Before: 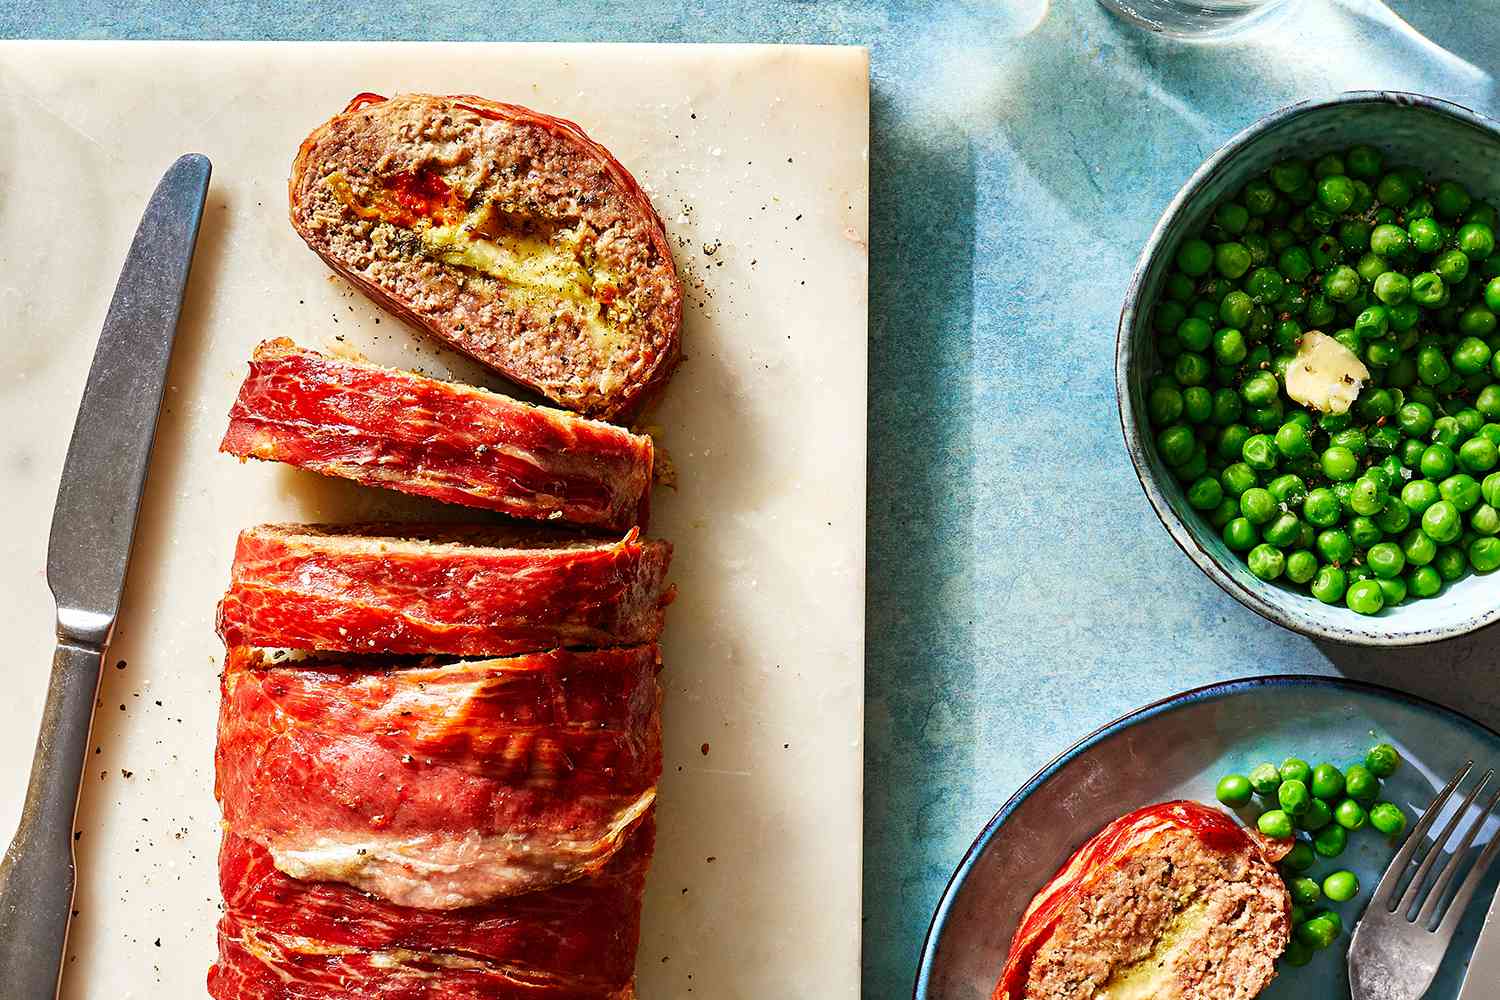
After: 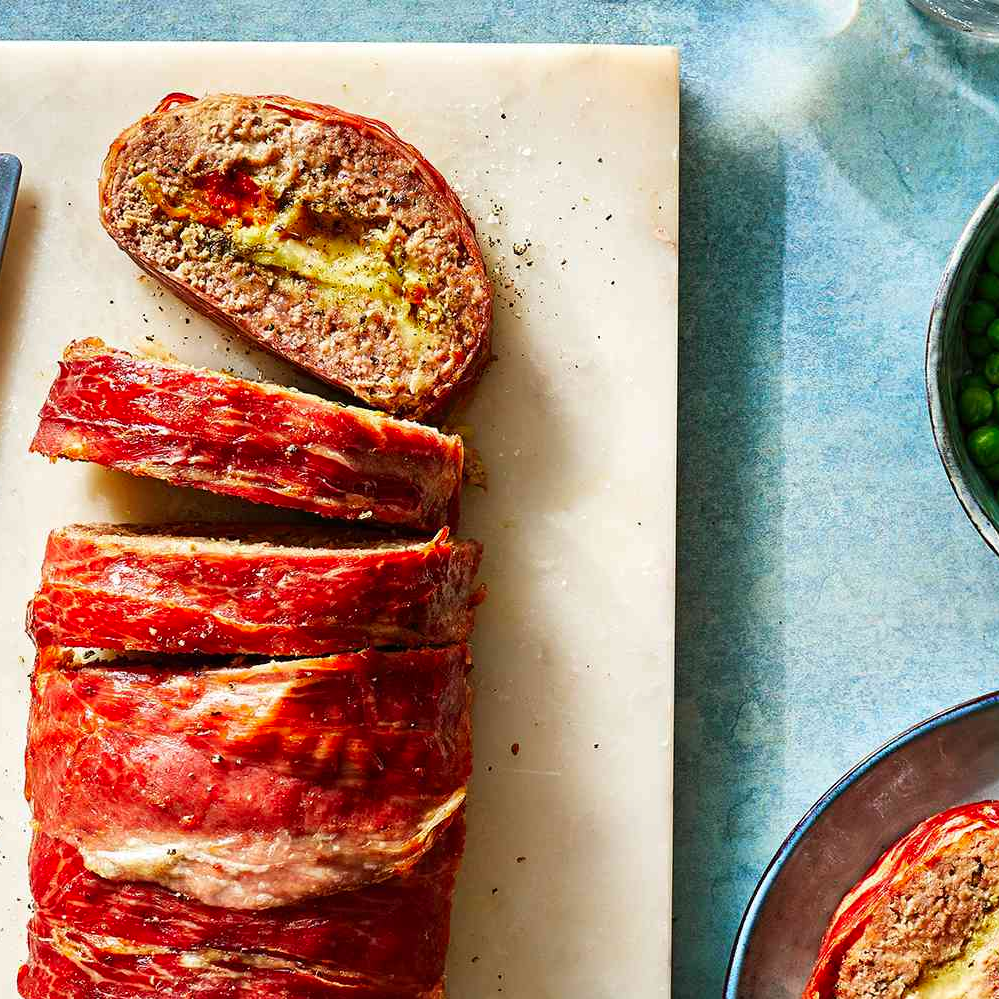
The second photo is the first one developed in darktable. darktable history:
vibrance: on, module defaults
base curve: exposure shift 0, preserve colors none
crop and rotate: left 12.673%, right 20.66%
